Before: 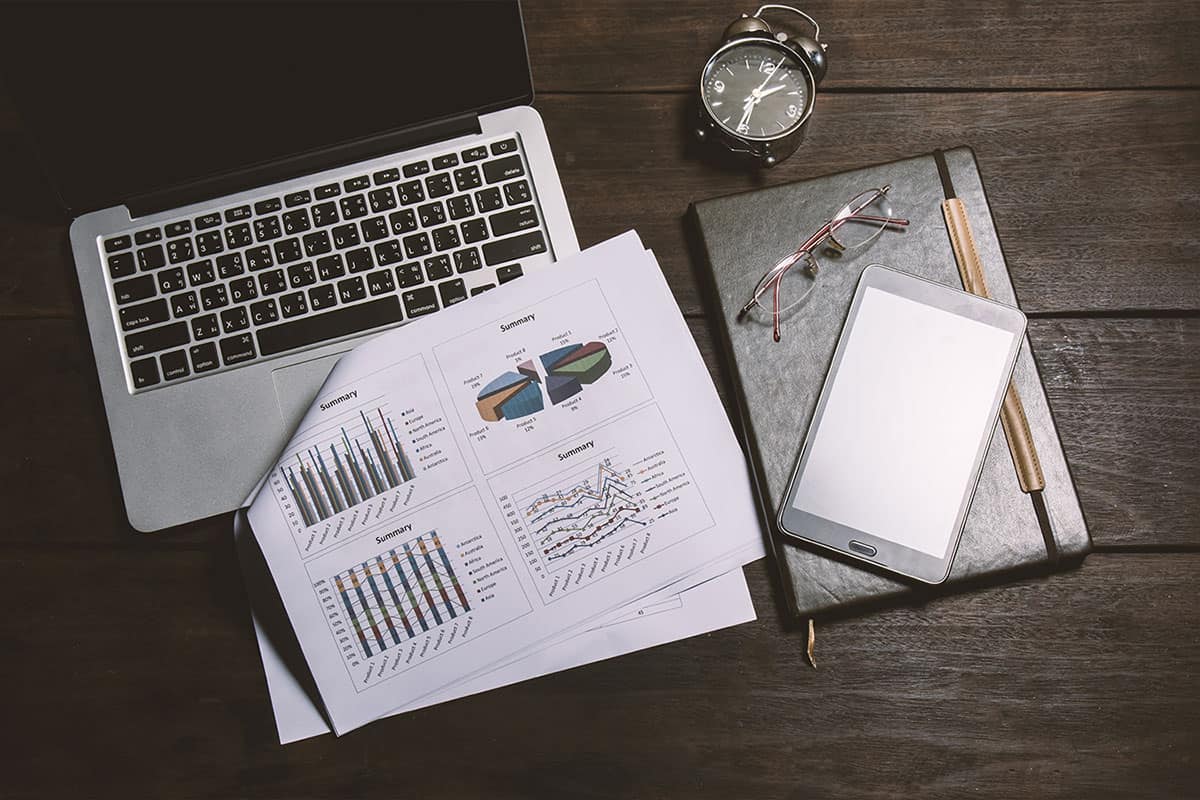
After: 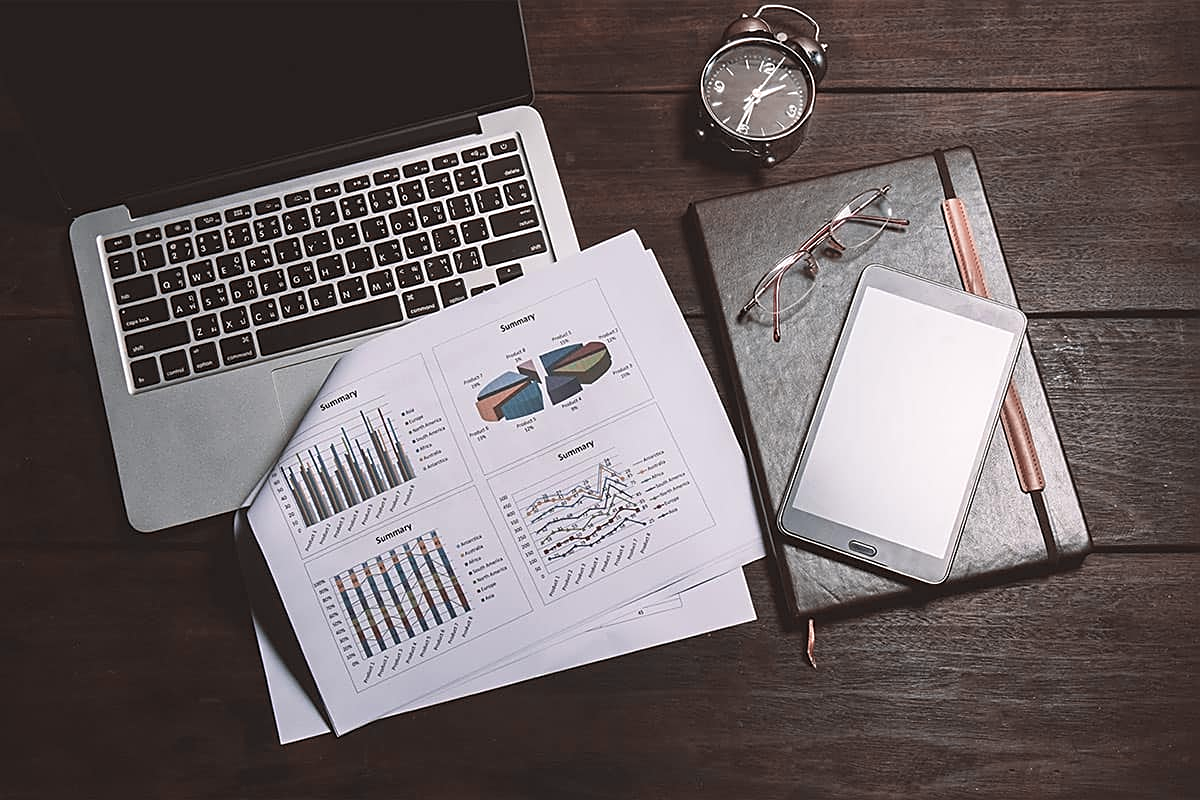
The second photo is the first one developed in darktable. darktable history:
color zones: curves: ch2 [(0, 0.5) (0.084, 0.497) (0.323, 0.335) (0.4, 0.497) (1, 0.5)], process mode strong
sharpen: on, module defaults
